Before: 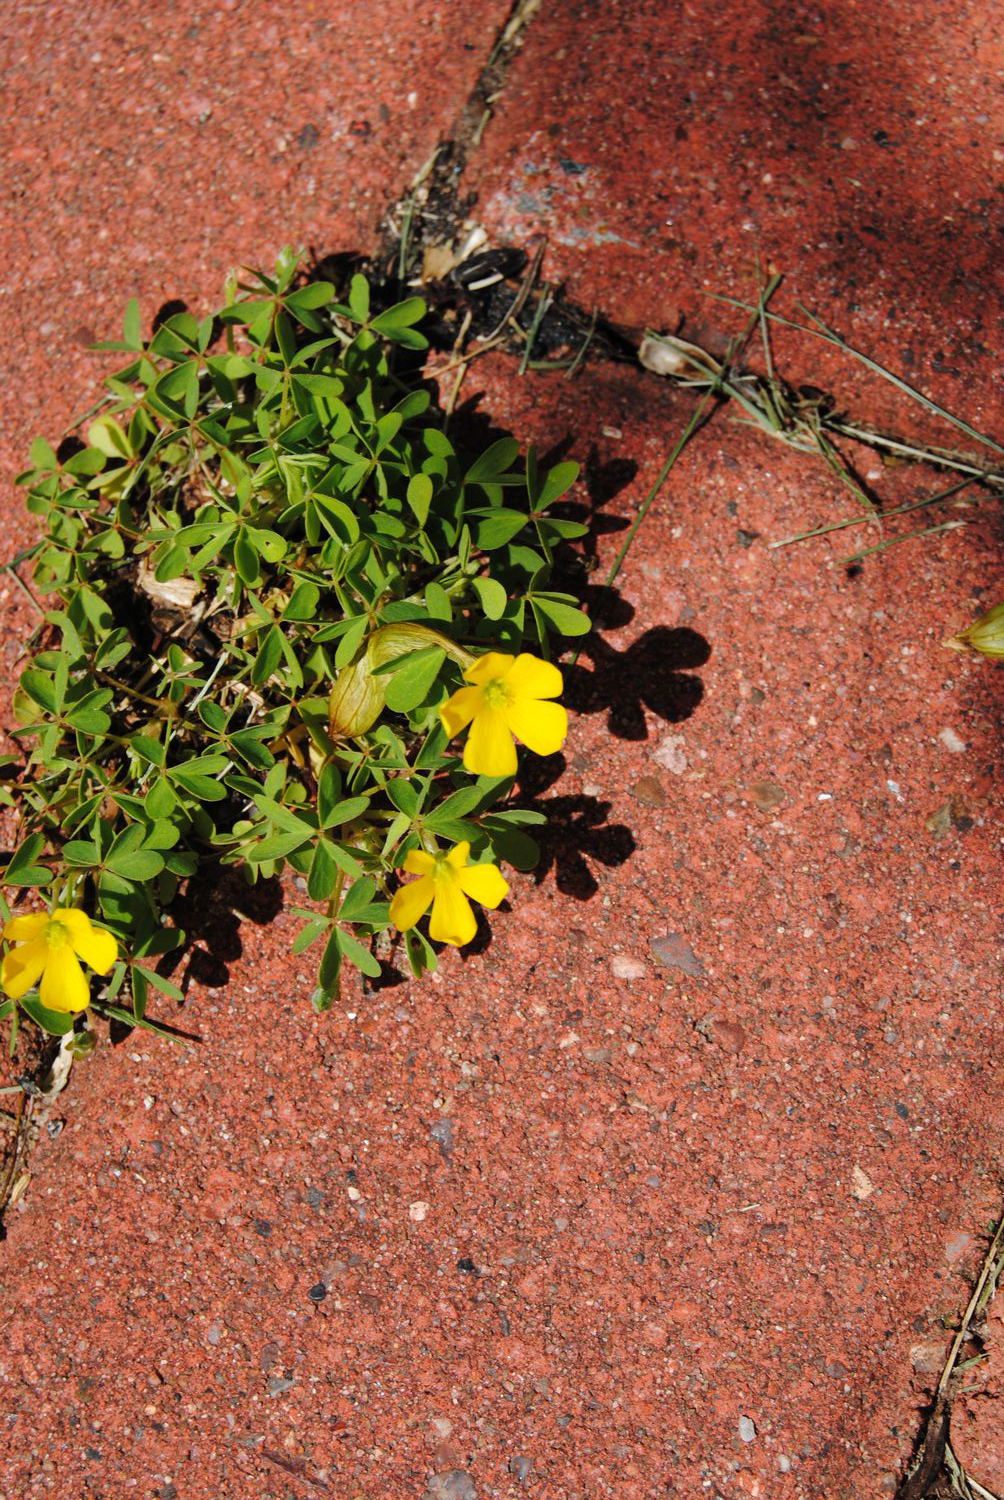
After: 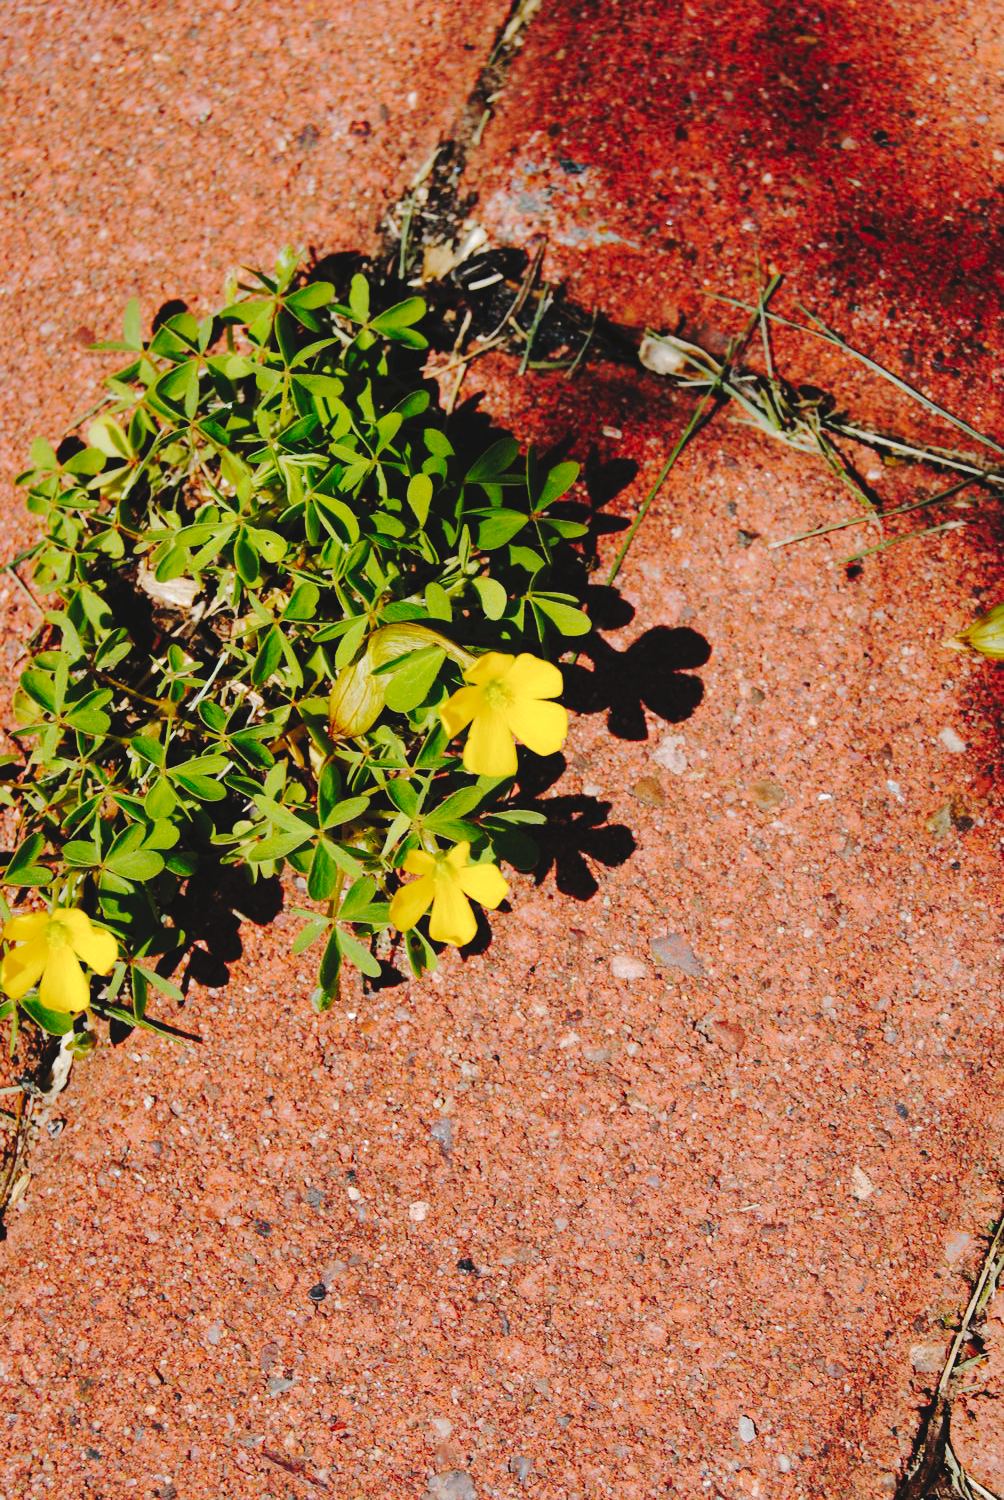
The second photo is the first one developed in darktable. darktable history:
tone curve: curves: ch0 [(0, 0) (0.003, 0.058) (0.011, 0.061) (0.025, 0.065) (0.044, 0.076) (0.069, 0.083) (0.1, 0.09) (0.136, 0.102) (0.177, 0.145) (0.224, 0.196) (0.277, 0.278) (0.335, 0.375) (0.399, 0.486) (0.468, 0.578) (0.543, 0.651) (0.623, 0.717) (0.709, 0.783) (0.801, 0.838) (0.898, 0.91) (1, 1)], preserve colors none
